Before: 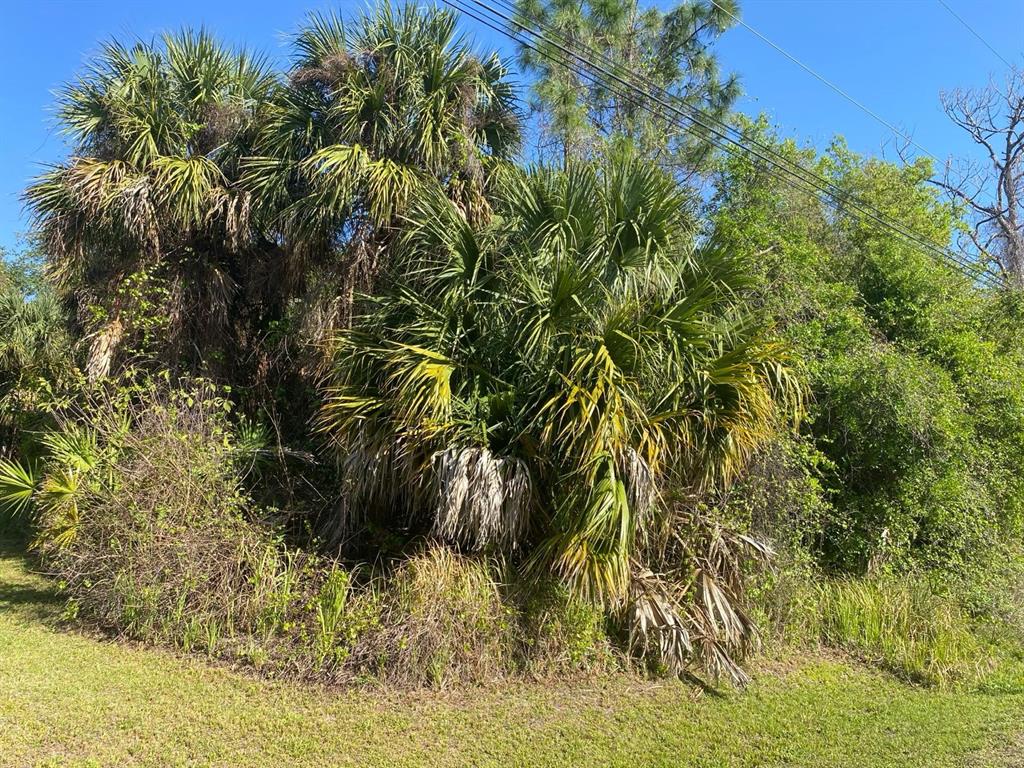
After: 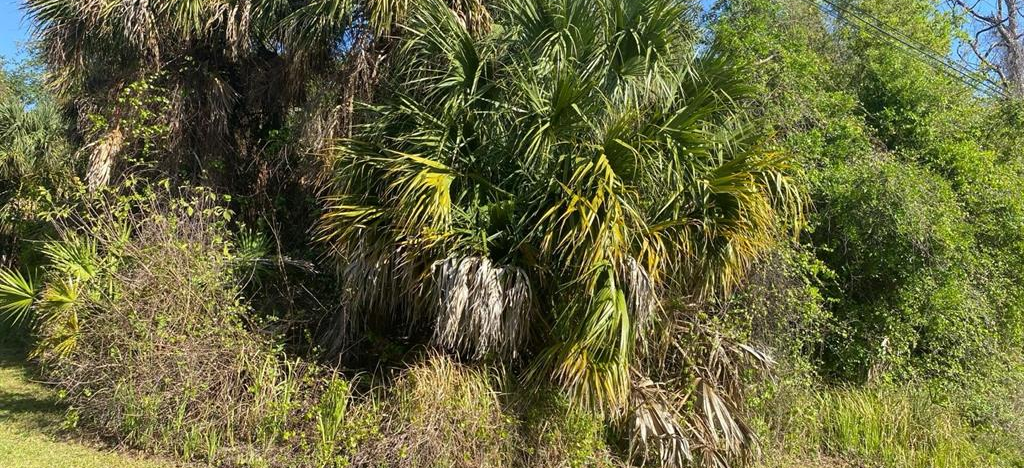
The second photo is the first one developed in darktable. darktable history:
crop and rotate: top 24.979%, bottom 14.035%
